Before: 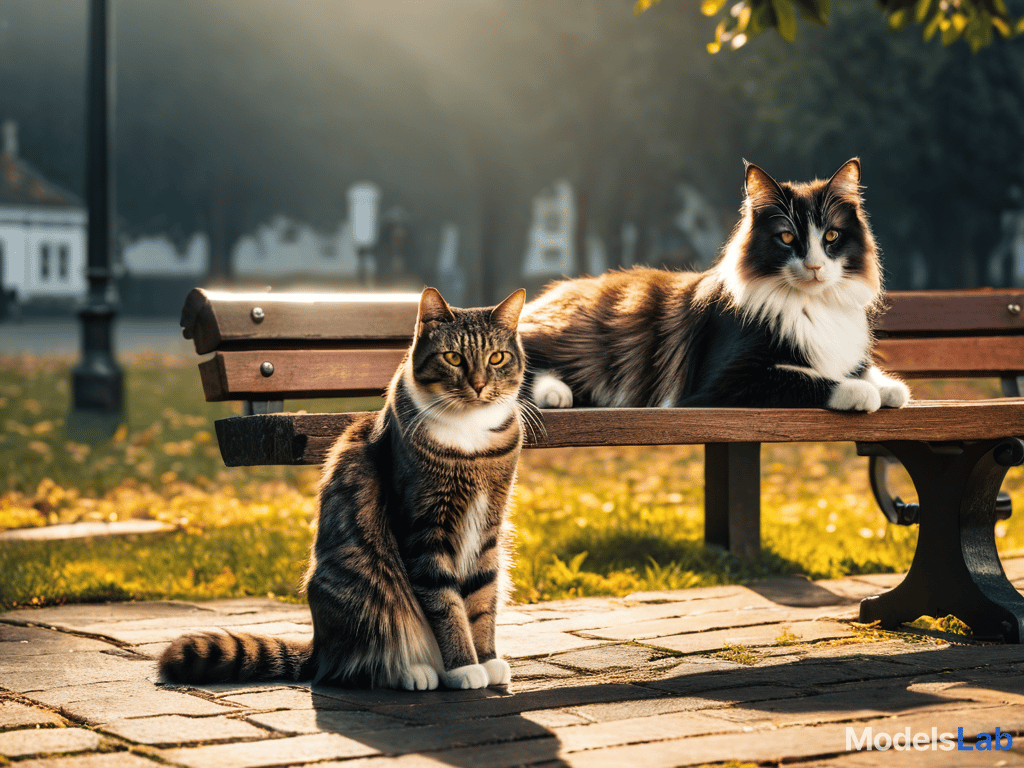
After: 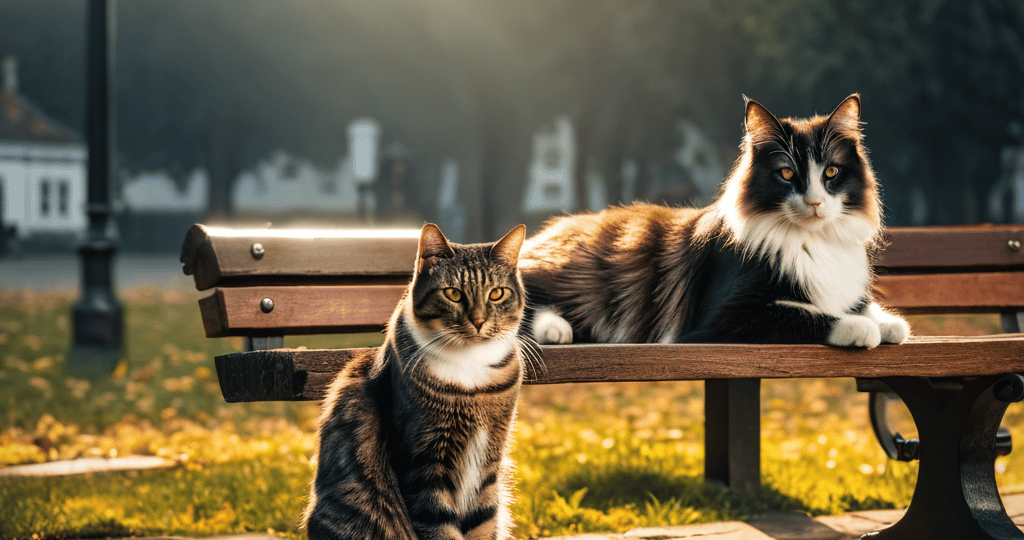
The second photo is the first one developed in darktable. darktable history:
vignetting: fall-off radius 63.82%, brightness -0.314, saturation -0.067, center (-0.013, 0)
crop and rotate: top 8.343%, bottom 21.306%
